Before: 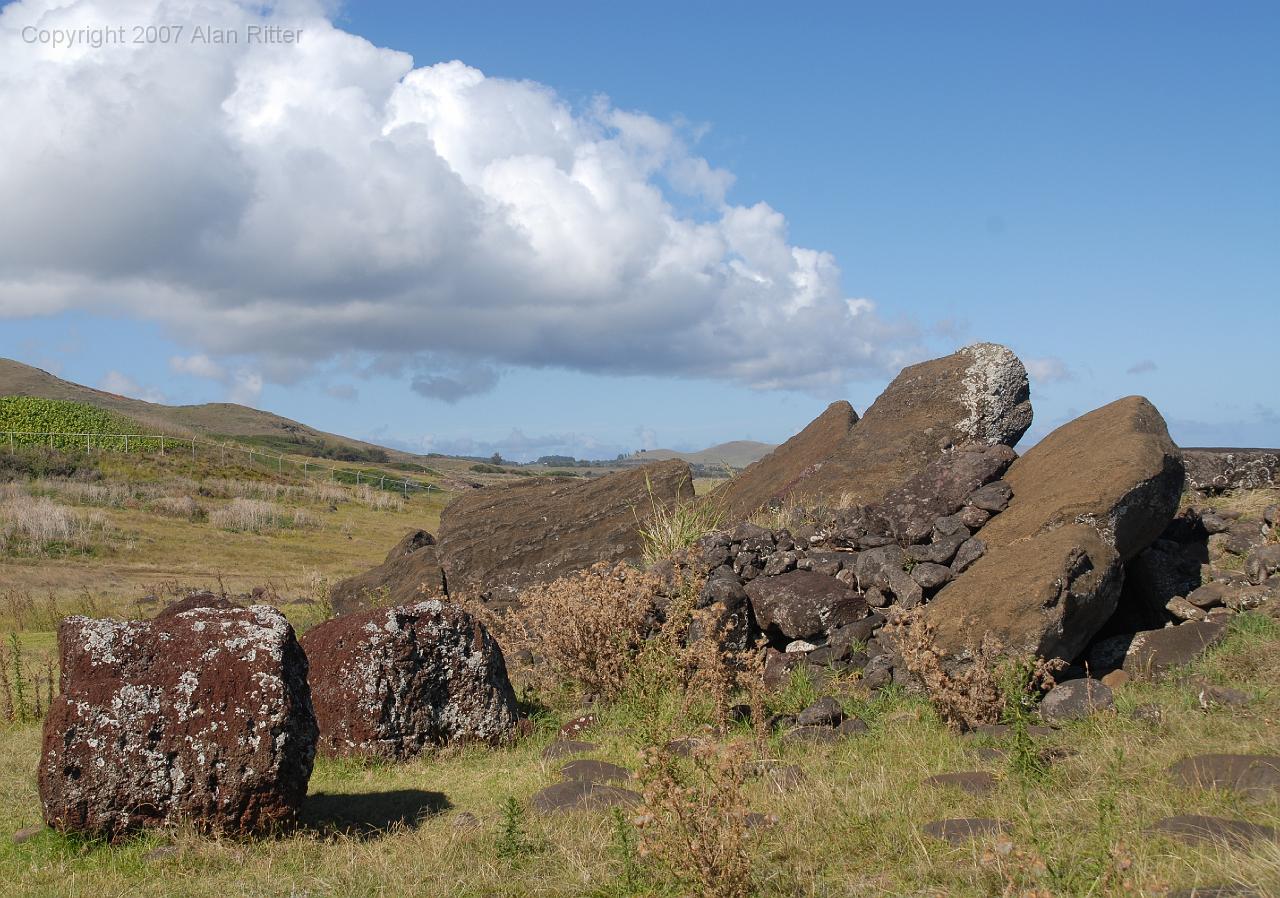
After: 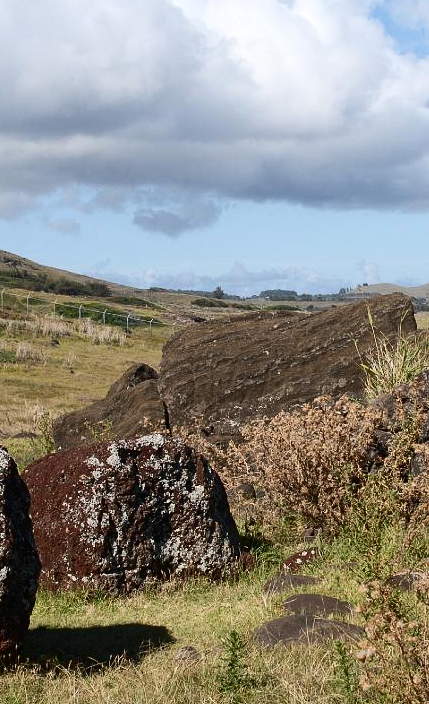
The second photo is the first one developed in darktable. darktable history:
crop and rotate: left 21.77%, top 18.528%, right 44.676%, bottom 2.997%
contrast brightness saturation: contrast 0.28
